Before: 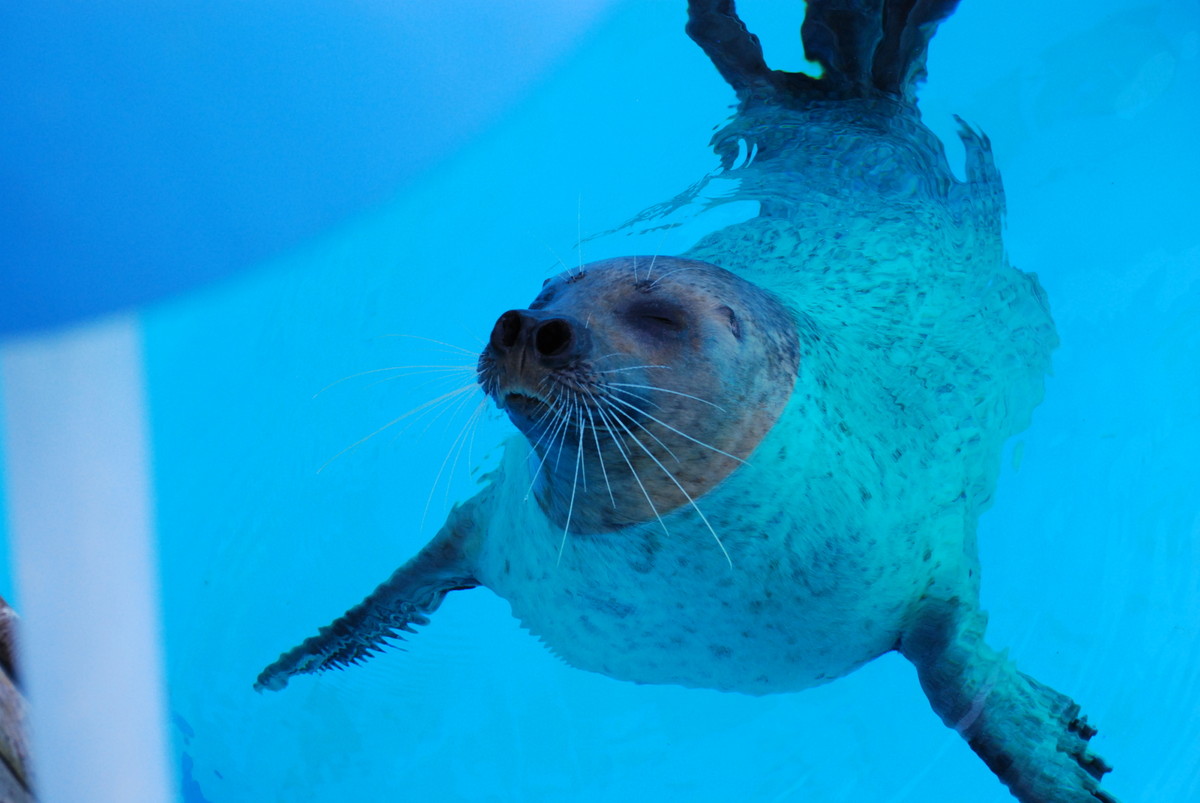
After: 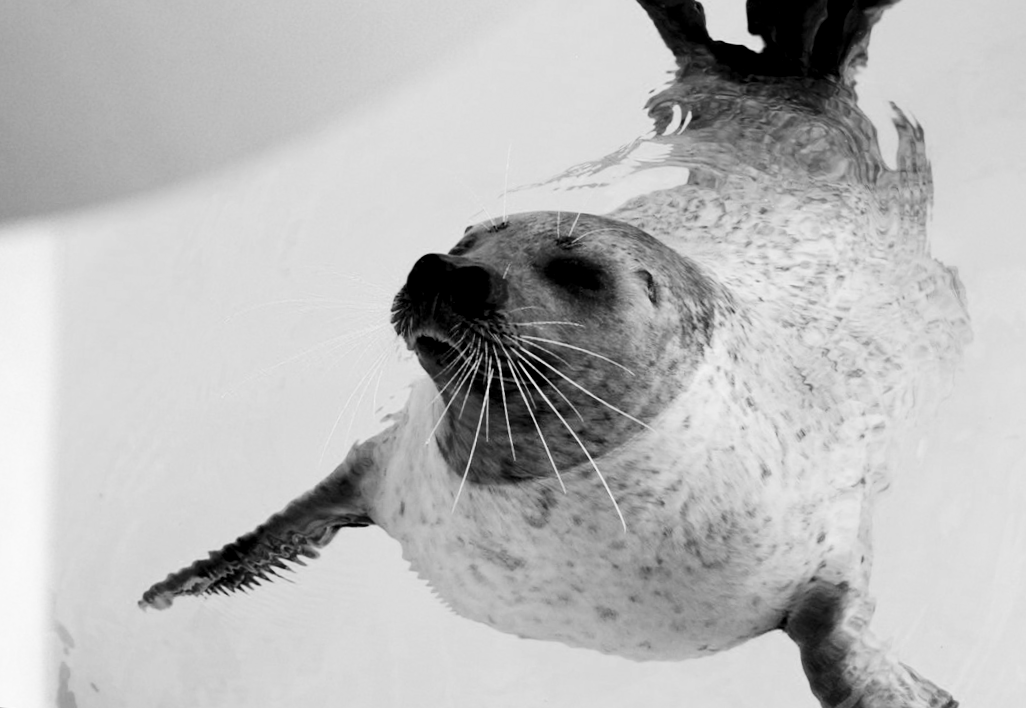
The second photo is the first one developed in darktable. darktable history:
monochrome: on, module defaults
crop and rotate: angle -3.27°, left 5.211%, top 5.211%, right 4.607%, bottom 4.607%
levels: levels [0.052, 0.496, 0.908]
exposure: black level correction 0, exposure 0.4 EV, compensate exposure bias true, compensate highlight preservation false
filmic rgb: black relative exposure -5 EV, hardness 2.88, contrast 1.3
tone curve: curves: ch0 [(0, 0.003) (0.117, 0.101) (0.257, 0.246) (0.408, 0.432) (0.632, 0.716) (0.795, 0.884) (1, 1)]; ch1 [(0, 0) (0.227, 0.197) (0.405, 0.421) (0.501, 0.501) (0.522, 0.526) (0.546, 0.564) (0.589, 0.602) (0.696, 0.761) (0.976, 0.992)]; ch2 [(0, 0) (0.208, 0.176) (0.377, 0.38) (0.5, 0.5) (0.537, 0.534) (0.571, 0.577) (0.627, 0.64) (0.698, 0.76) (1, 1)], color space Lab, independent channels, preserve colors none
rotate and perspective: rotation 2.27°, automatic cropping off
